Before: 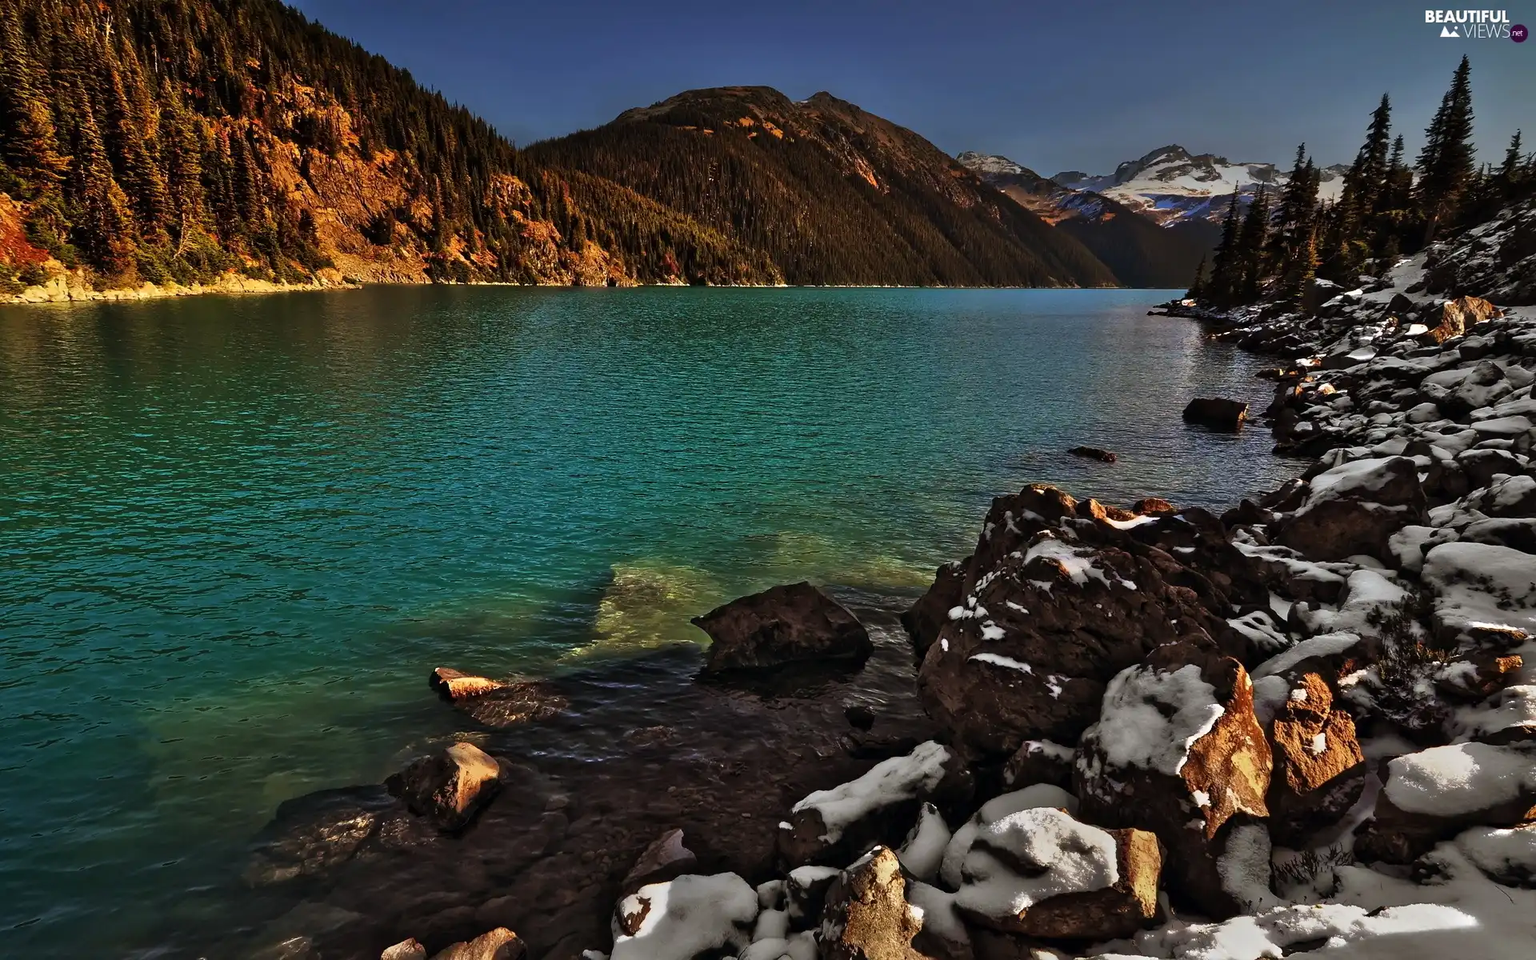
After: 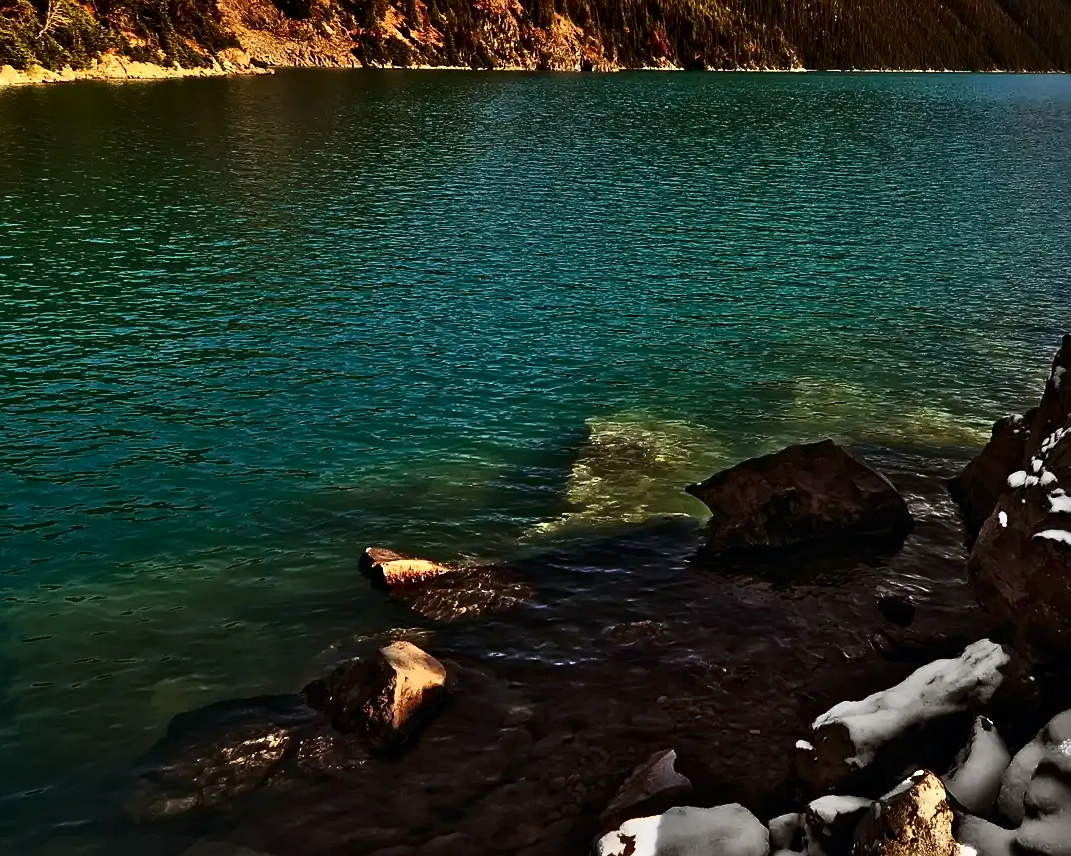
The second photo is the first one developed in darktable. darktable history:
sharpen: amount 0.212
contrast brightness saturation: contrast 0.279
crop: left 9.283%, top 23.98%, right 34.912%, bottom 4.616%
